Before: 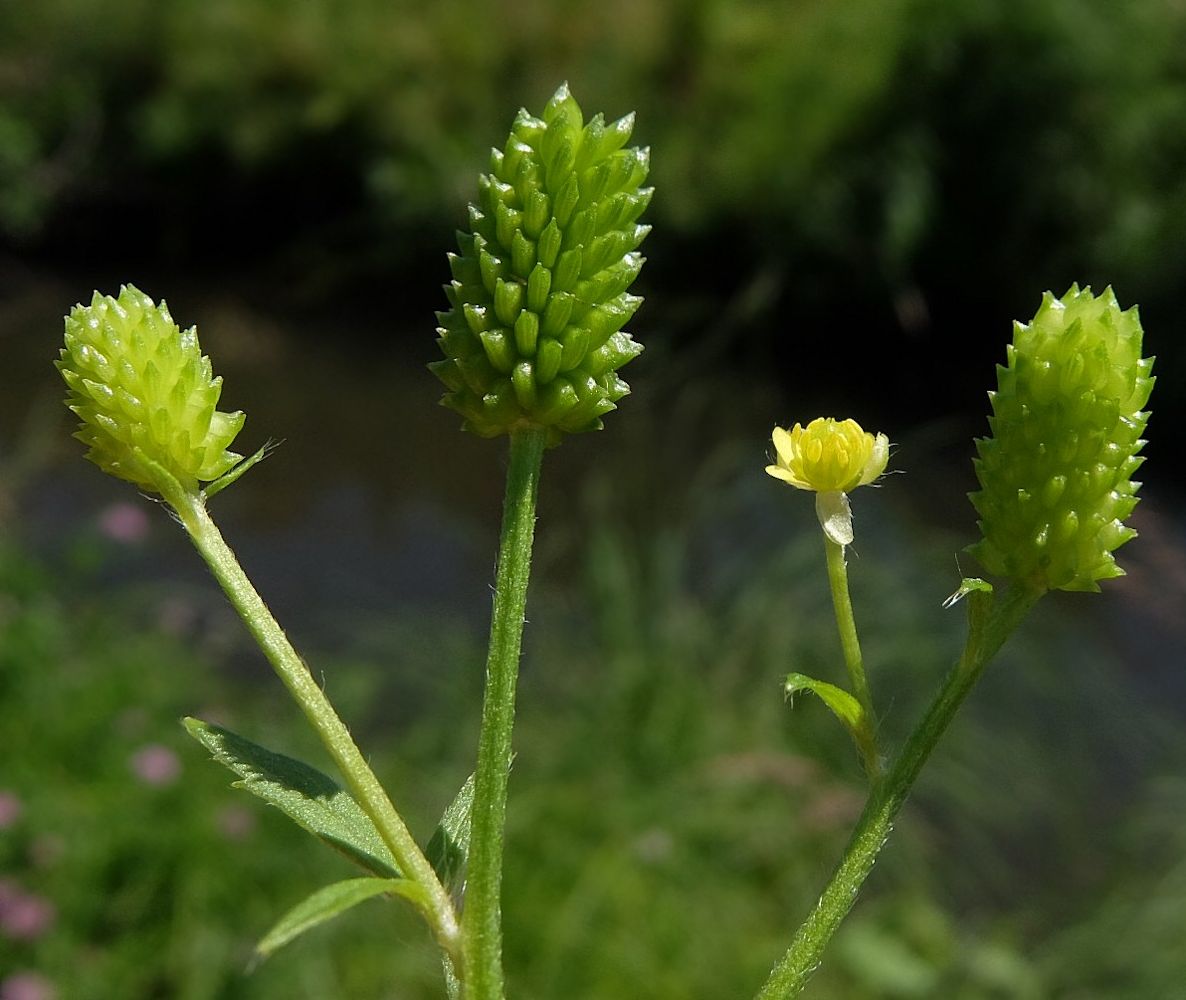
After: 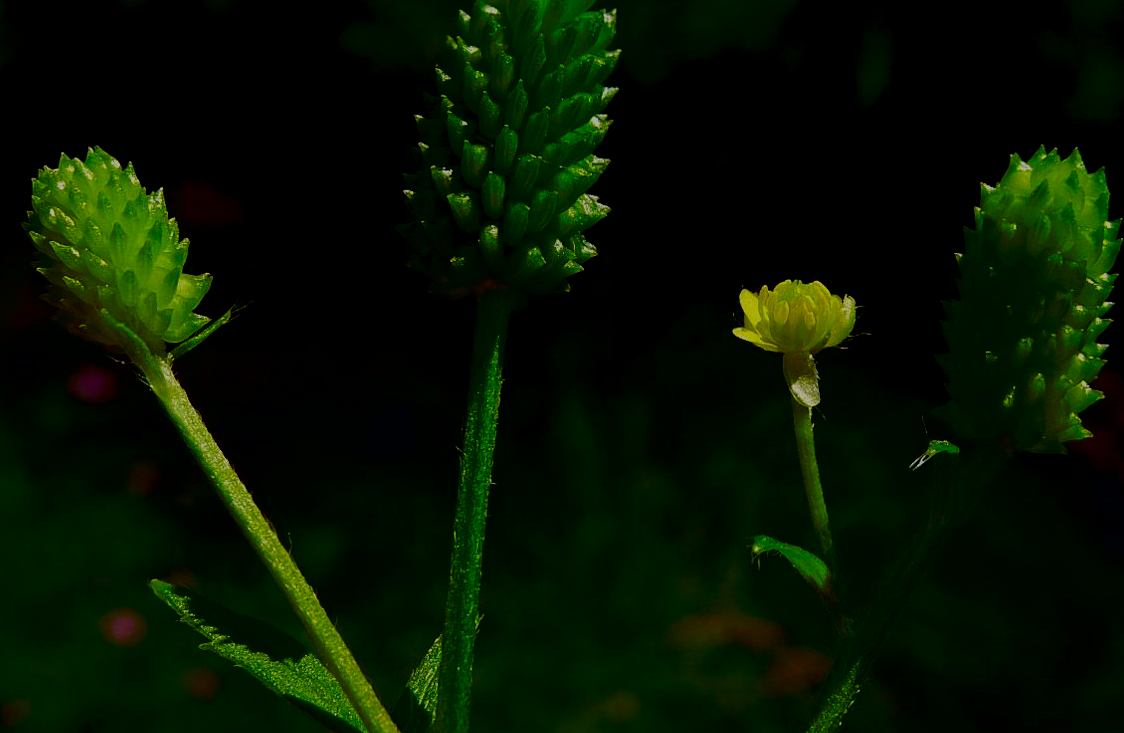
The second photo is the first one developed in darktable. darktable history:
crop and rotate: left 2.833%, top 13.807%, right 2.354%, bottom 12.847%
color calibration: x 0.339, y 0.353, temperature 5157.48 K
contrast brightness saturation: brightness -0.982, saturation 0.985
local contrast: mode bilateral grid, contrast 19, coarseness 50, detail 161%, midtone range 0.2
filmic rgb: black relative exposure -5.07 EV, white relative exposure 3.98 EV, hardness 2.88, contrast 1.202, highlights saturation mix -29.4%
